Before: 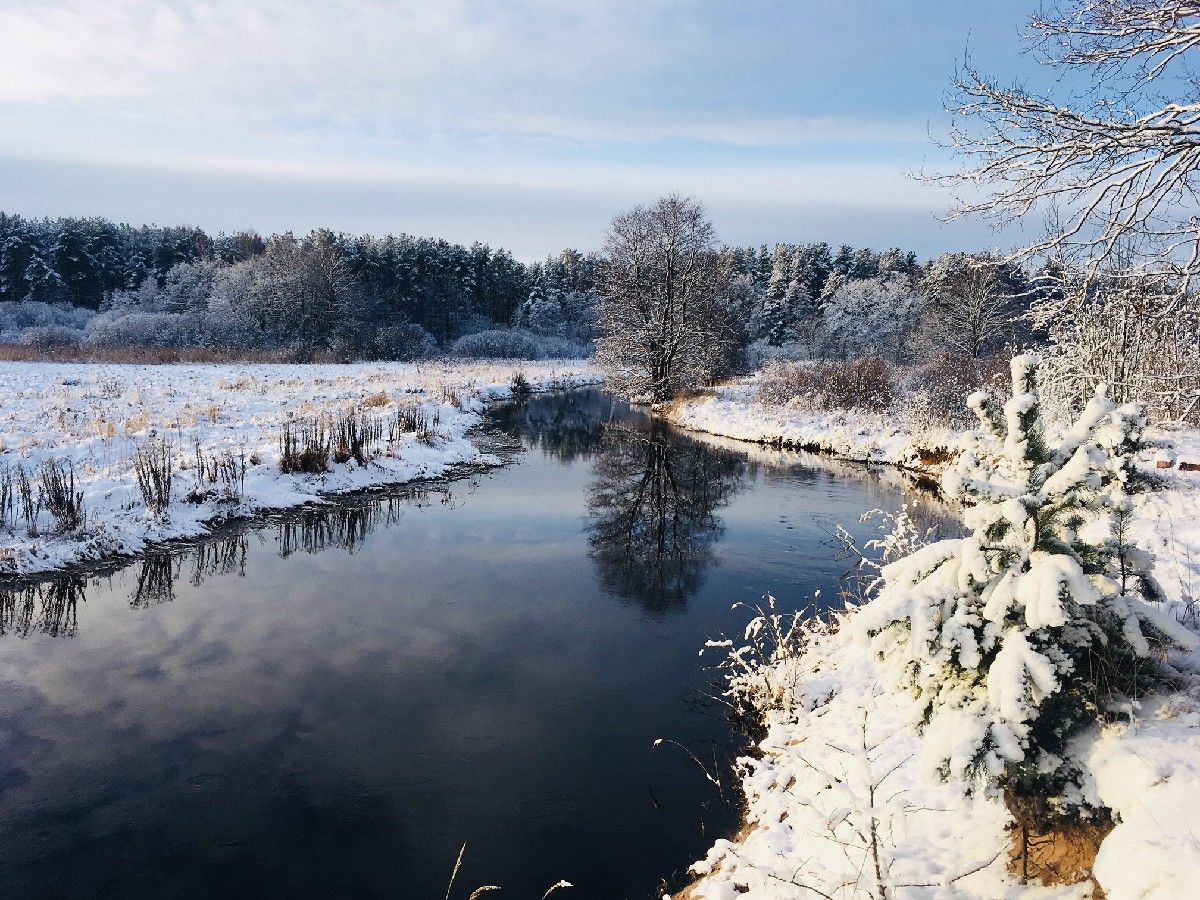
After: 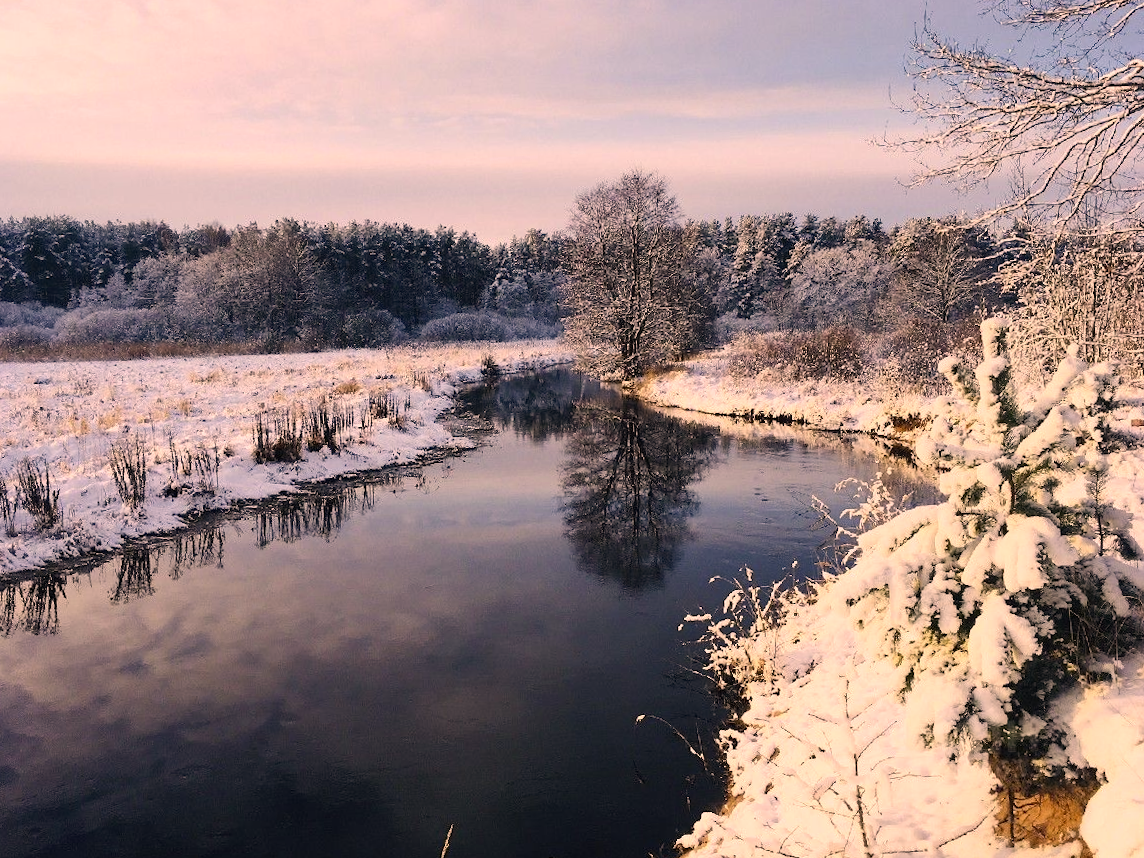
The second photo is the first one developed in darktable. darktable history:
rotate and perspective: rotation -2.12°, lens shift (vertical) 0.009, lens shift (horizontal) -0.008, automatic cropping original format, crop left 0.036, crop right 0.964, crop top 0.05, crop bottom 0.959
exposure: compensate highlight preservation false
color correction: highlights a* 17.88, highlights b* 18.79
